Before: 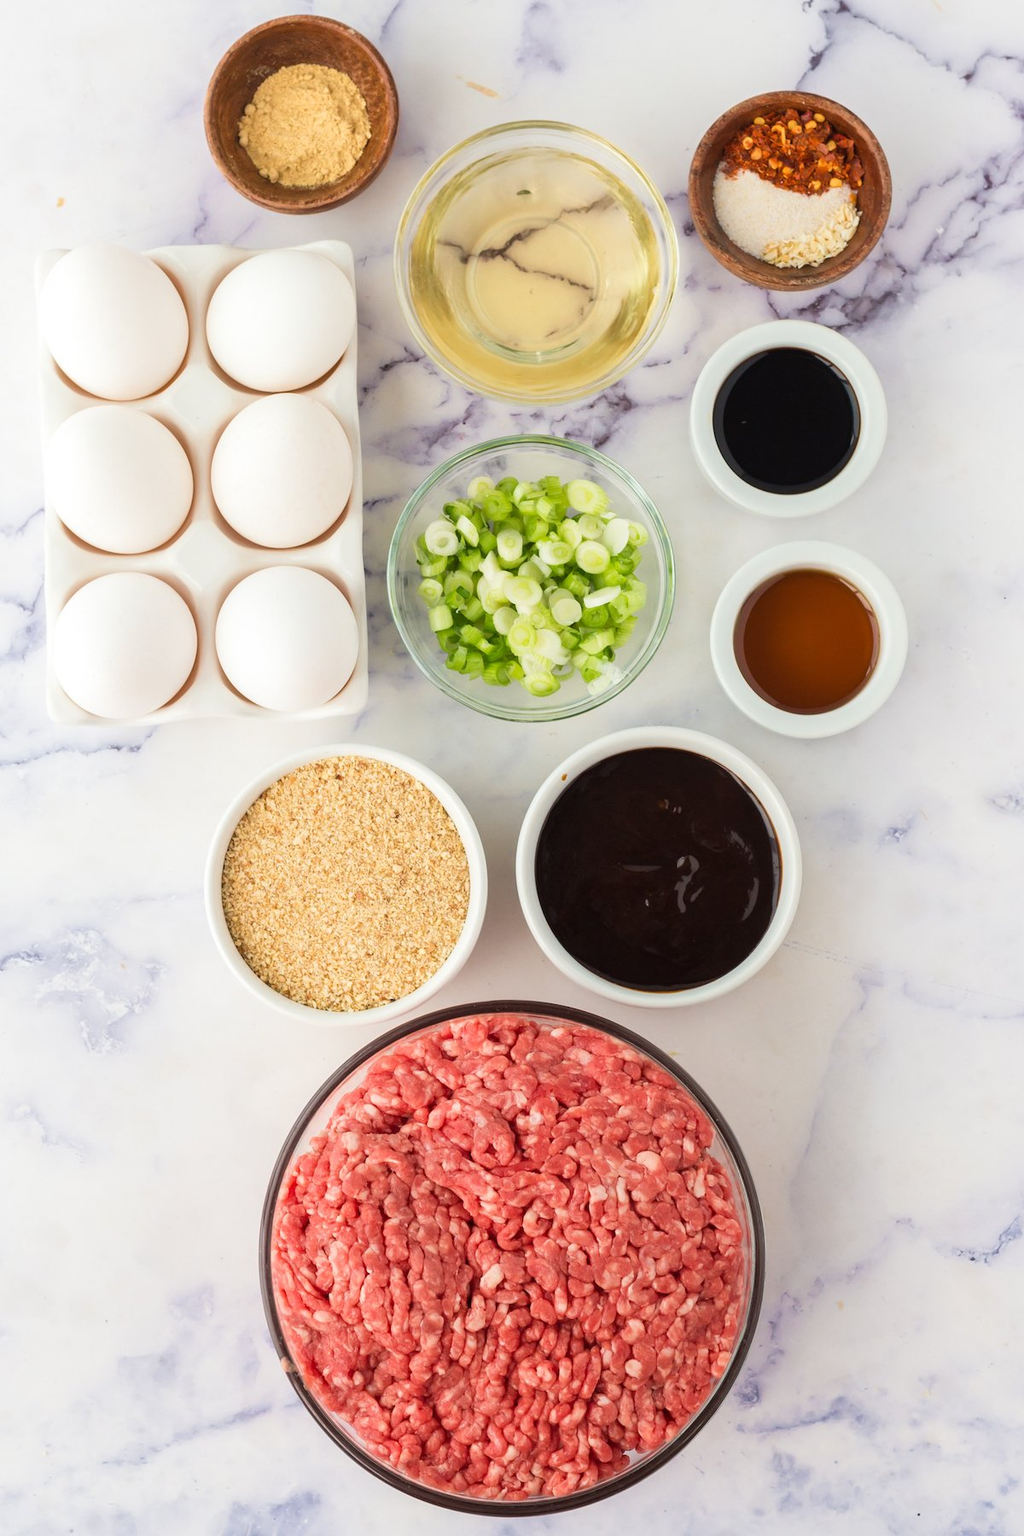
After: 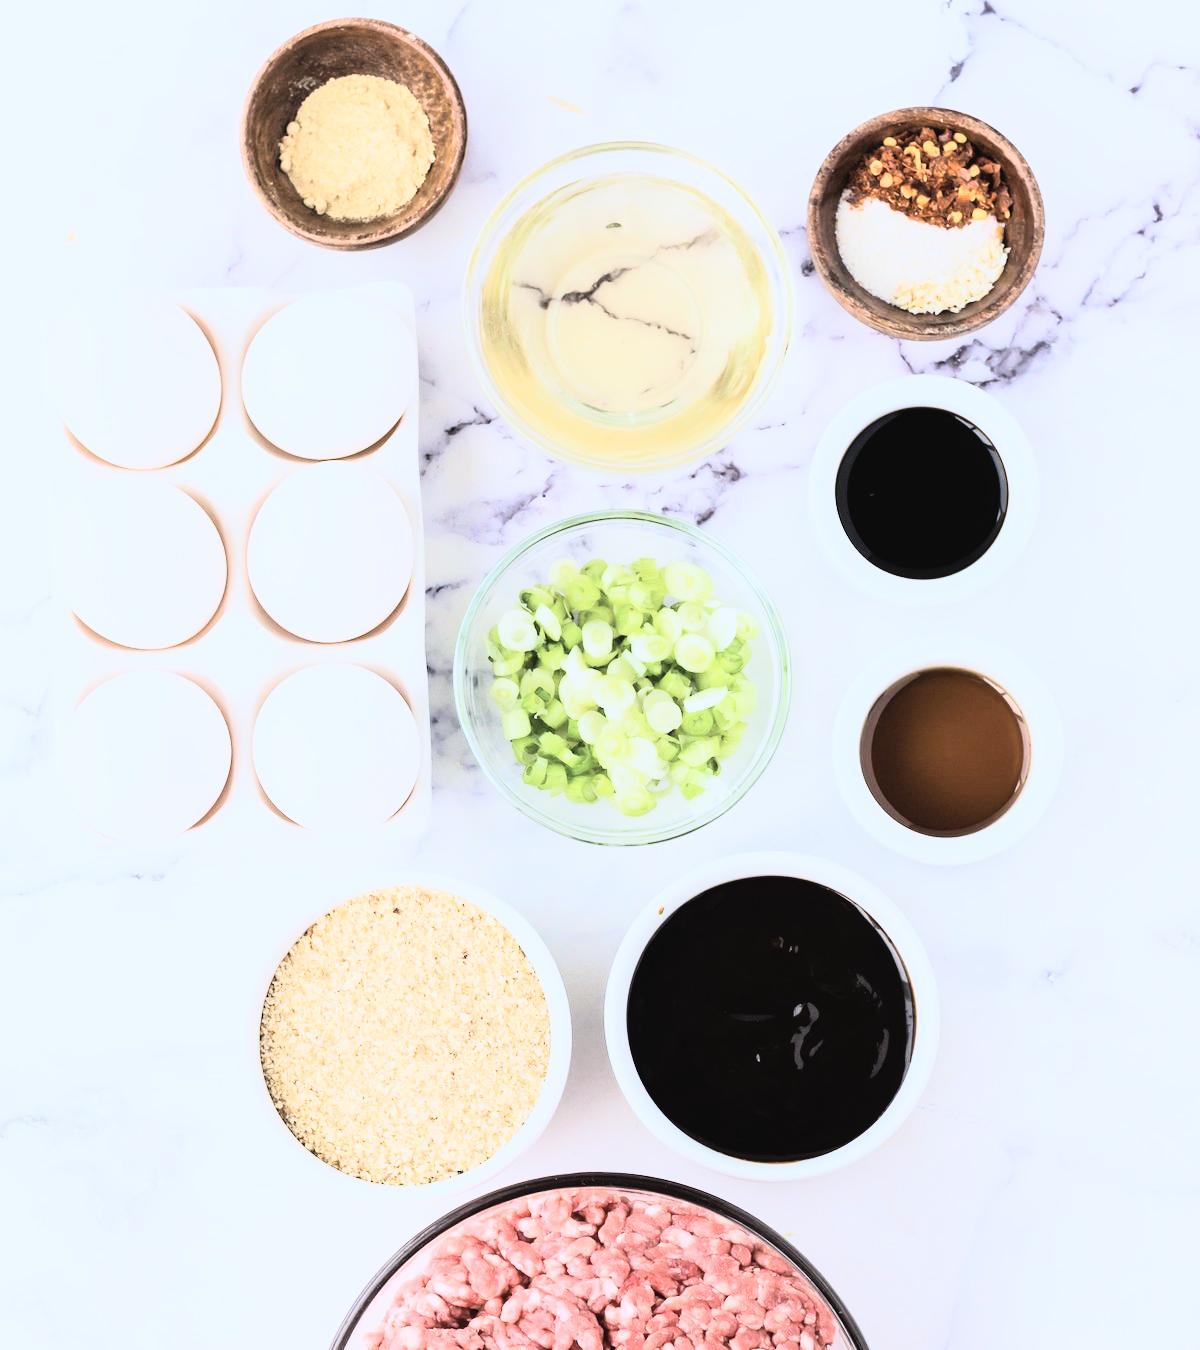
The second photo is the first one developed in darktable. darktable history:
rgb curve: curves: ch0 [(0, 0) (0.21, 0.15) (0.24, 0.21) (0.5, 0.75) (0.75, 0.96) (0.89, 0.99) (1, 1)]; ch1 [(0, 0.02) (0.21, 0.13) (0.25, 0.2) (0.5, 0.67) (0.75, 0.9) (0.89, 0.97) (1, 1)]; ch2 [(0, 0.02) (0.21, 0.13) (0.25, 0.2) (0.5, 0.67) (0.75, 0.9) (0.89, 0.97) (1, 1)], compensate middle gray true
contrast brightness saturation: contrast -0.05, saturation -0.41
white balance: red 0.948, green 1.02, blue 1.176
crop: bottom 24.988%
